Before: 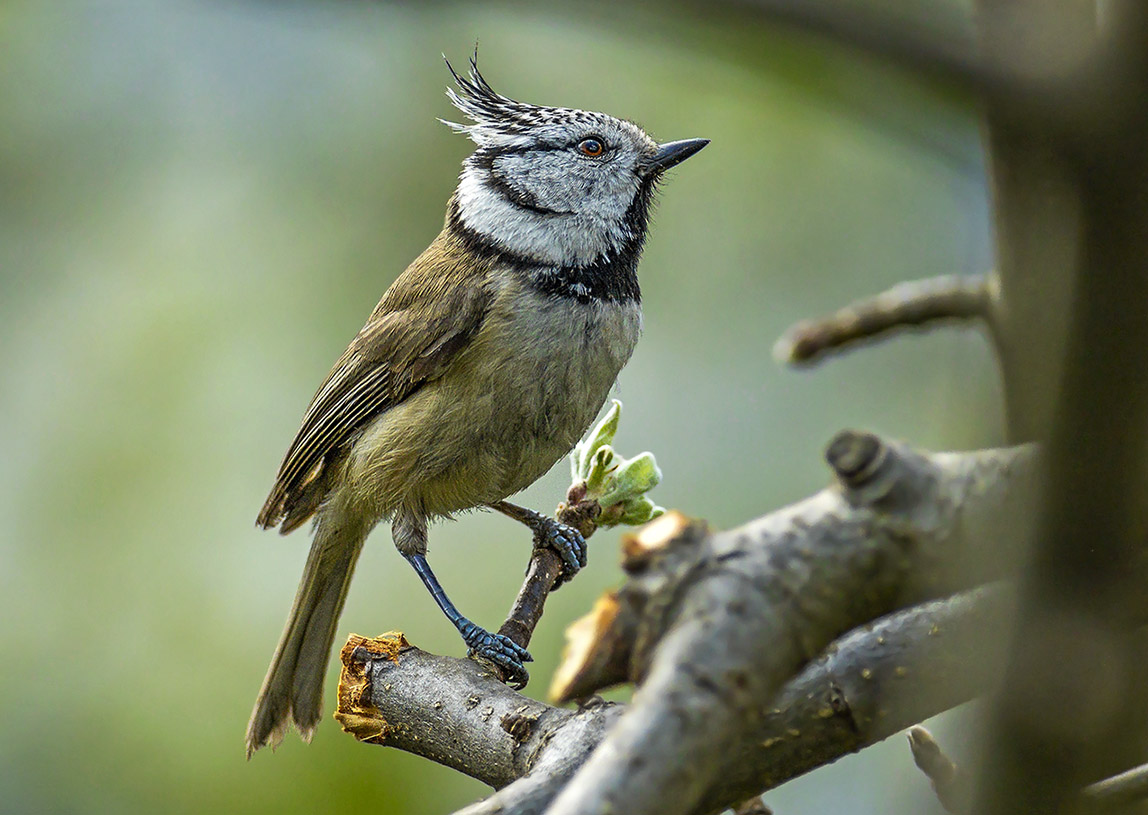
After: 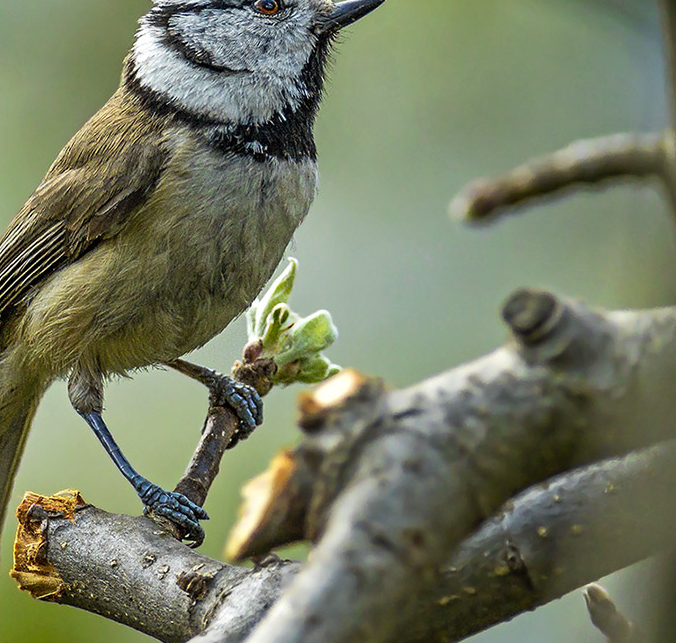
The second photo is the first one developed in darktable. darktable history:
crop and rotate: left 28.254%, top 17.46%, right 12.82%, bottom 3.551%
